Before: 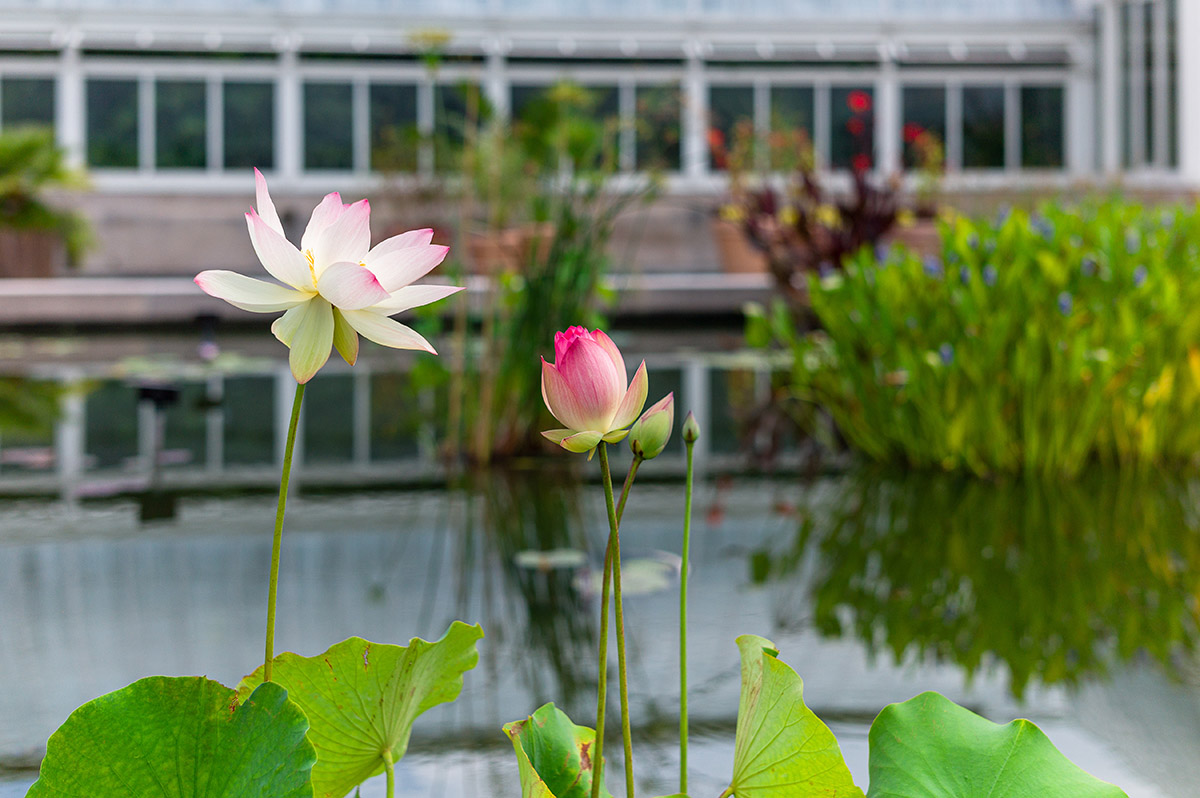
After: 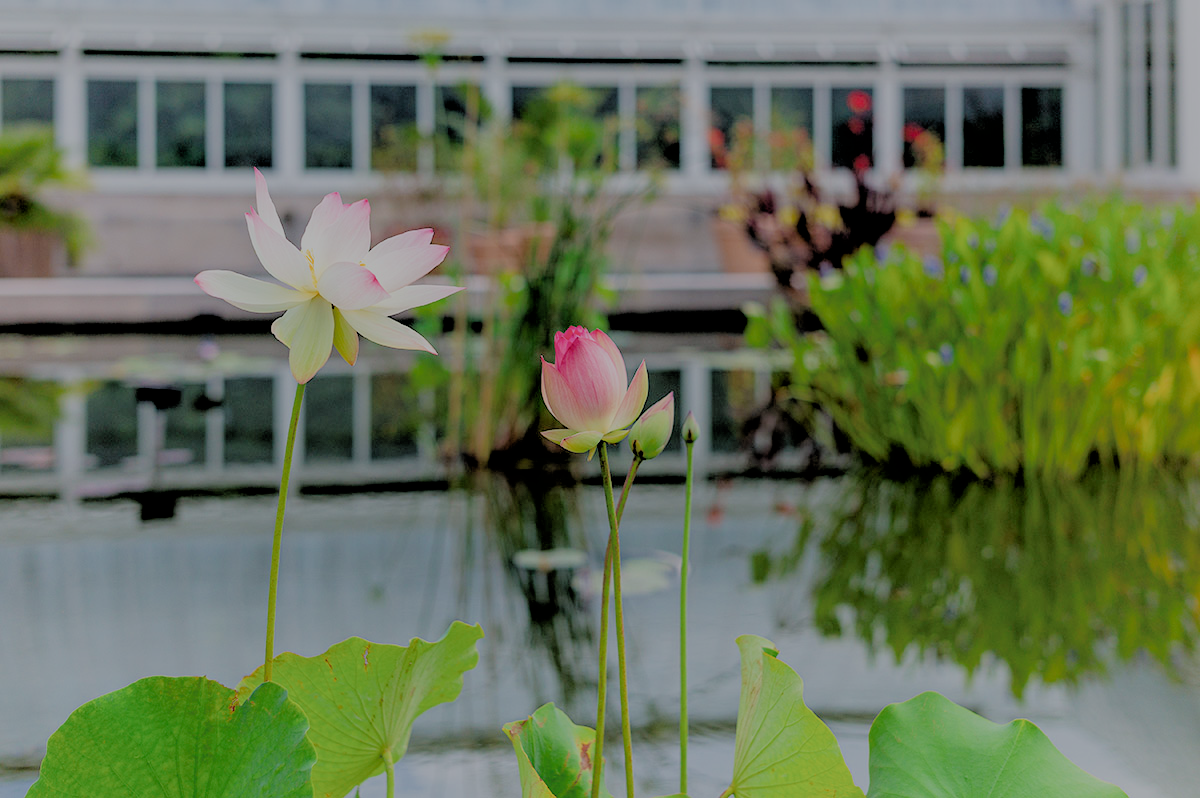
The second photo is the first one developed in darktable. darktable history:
rgb levels: levels [[0.013, 0.434, 0.89], [0, 0.5, 1], [0, 0.5, 1]]
filmic rgb: black relative exposure -4.42 EV, white relative exposure 6.58 EV, hardness 1.85, contrast 0.5
white balance: red 0.986, blue 1.01
